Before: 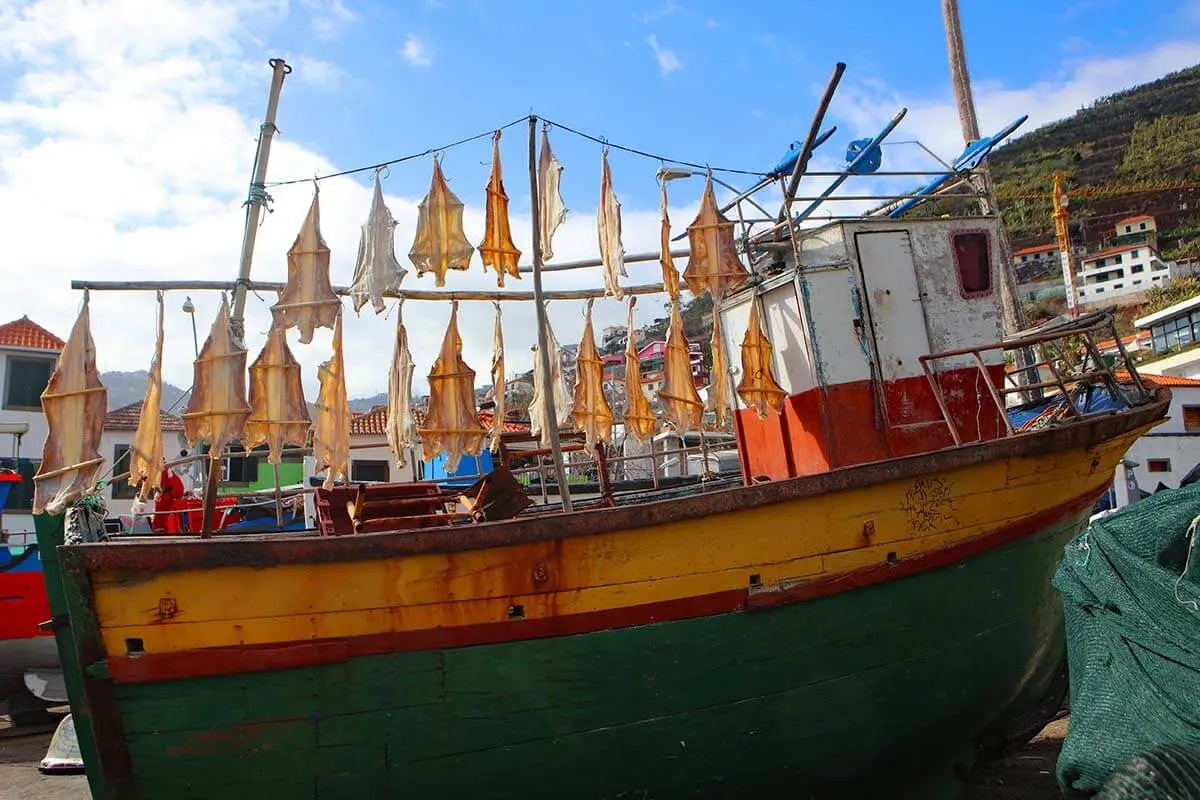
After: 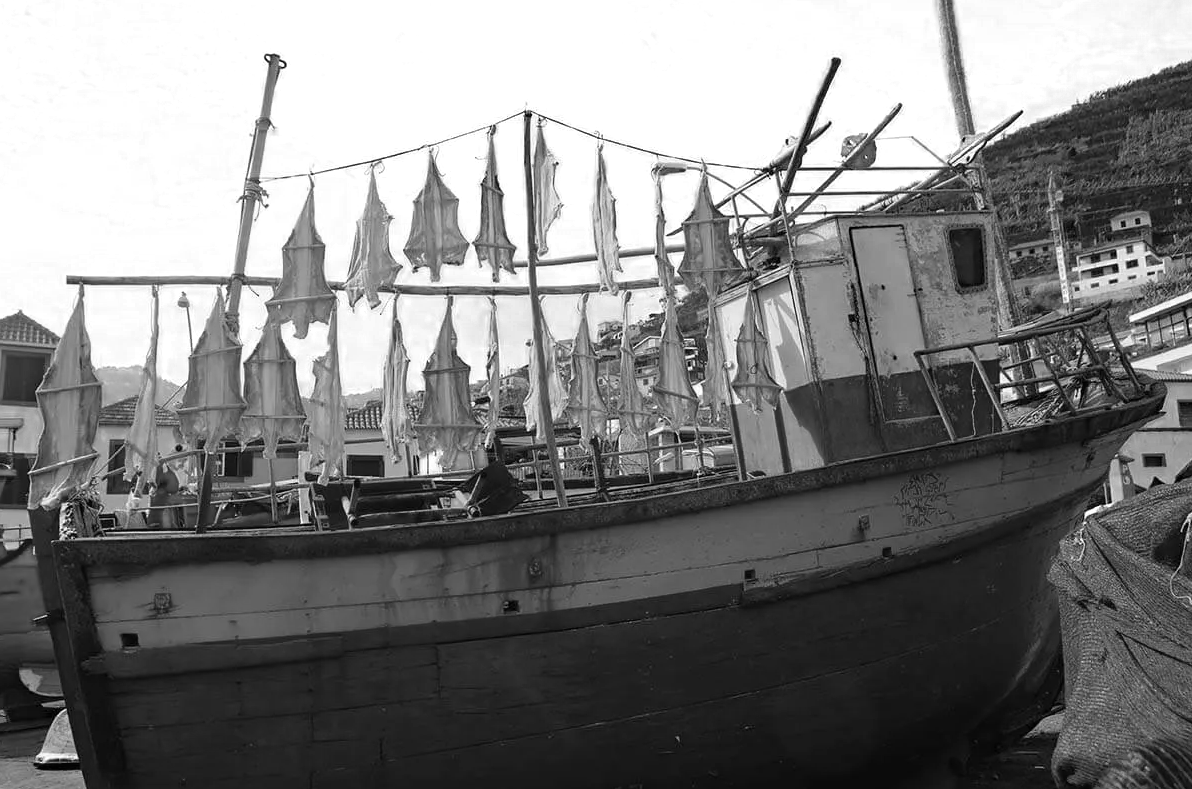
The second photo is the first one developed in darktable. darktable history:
crop: left 0.427%, top 0.658%, right 0.225%, bottom 0.624%
velvia: on, module defaults
color zones: curves: ch0 [(0, 0.613) (0.01, 0.613) (0.245, 0.448) (0.498, 0.529) (0.642, 0.665) (0.879, 0.777) (0.99, 0.613)]; ch1 [(0, 0) (0.143, 0) (0.286, 0) (0.429, 0) (0.571, 0) (0.714, 0) (0.857, 0)]
